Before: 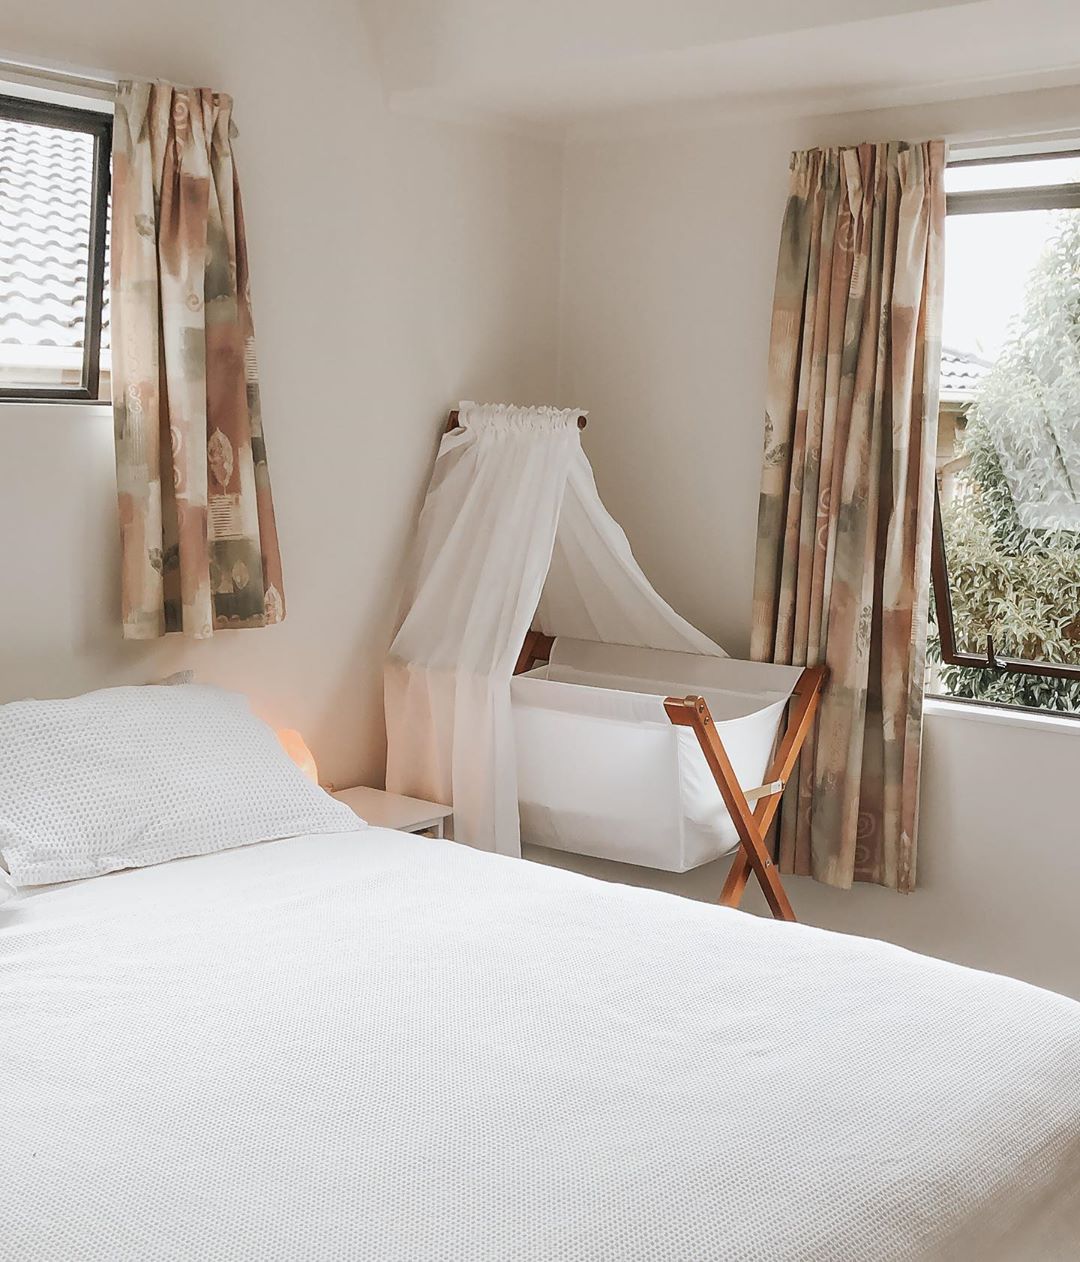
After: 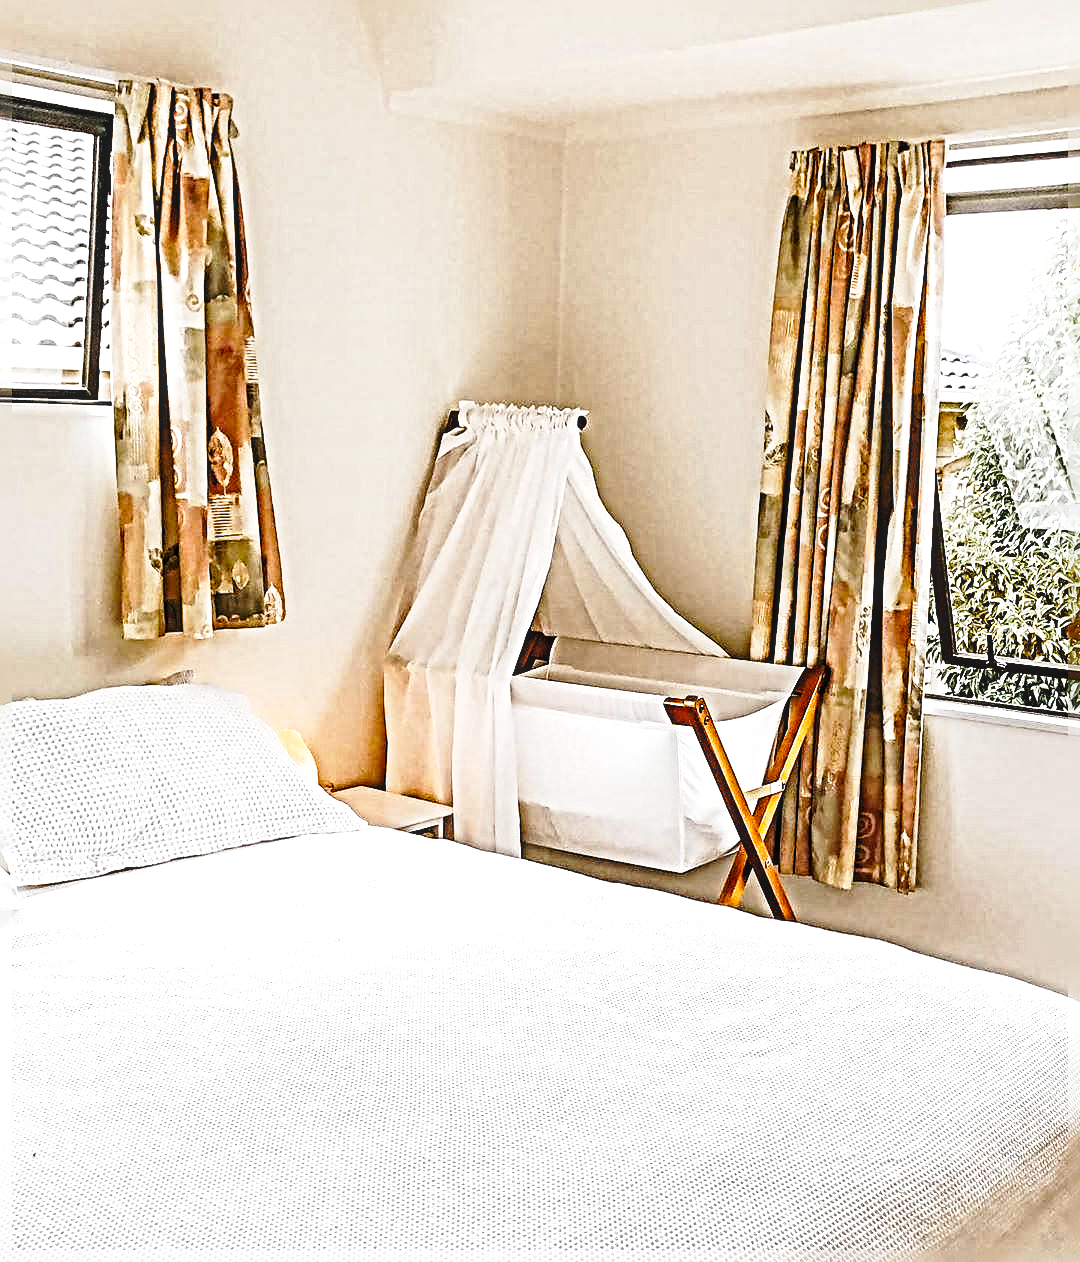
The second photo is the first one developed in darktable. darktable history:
color balance rgb: linear chroma grading › global chroma 9%, perceptual saturation grading › global saturation 36%, perceptual saturation grading › shadows 35%, perceptual brilliance grading › global brilliance 15%, perceptual brilliance grading › shadows -35%, global vibrance 15%
base curve: curves: ch0 [(0, 0) (0.028, 0.03) (0.121, 0.232) (0.46, 0.748) (0.859, 0.968) (1, 1)], preserve colors none
local contrast: on, module defaults
sharpen: radius 6.3, amount 1.8, threshold 0
